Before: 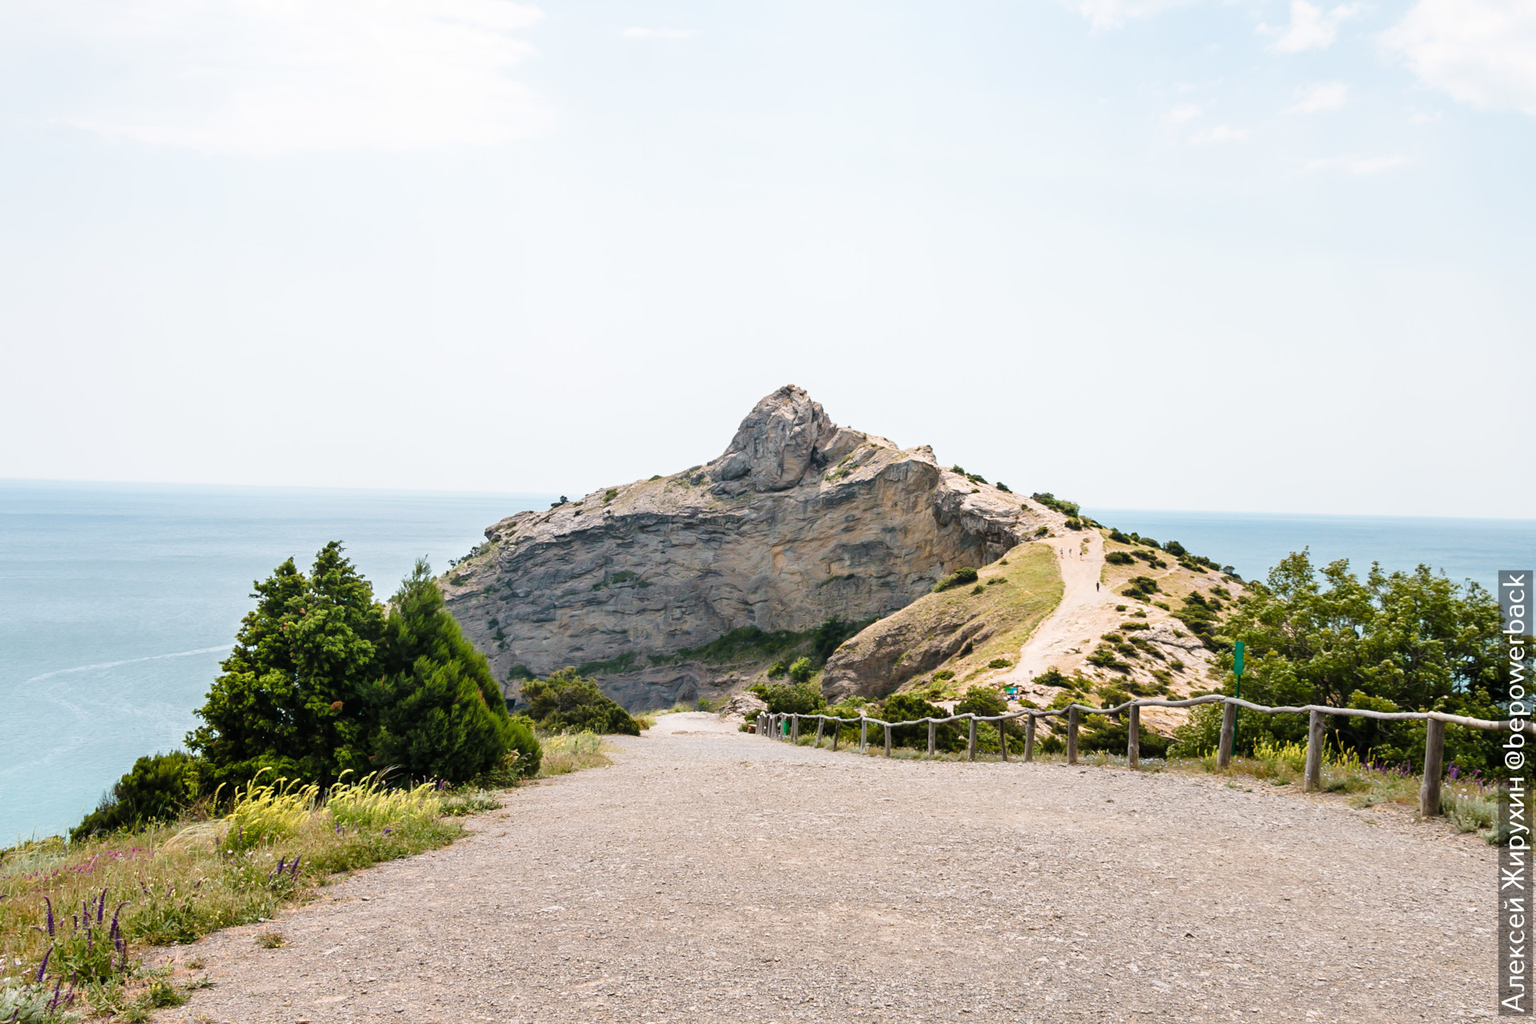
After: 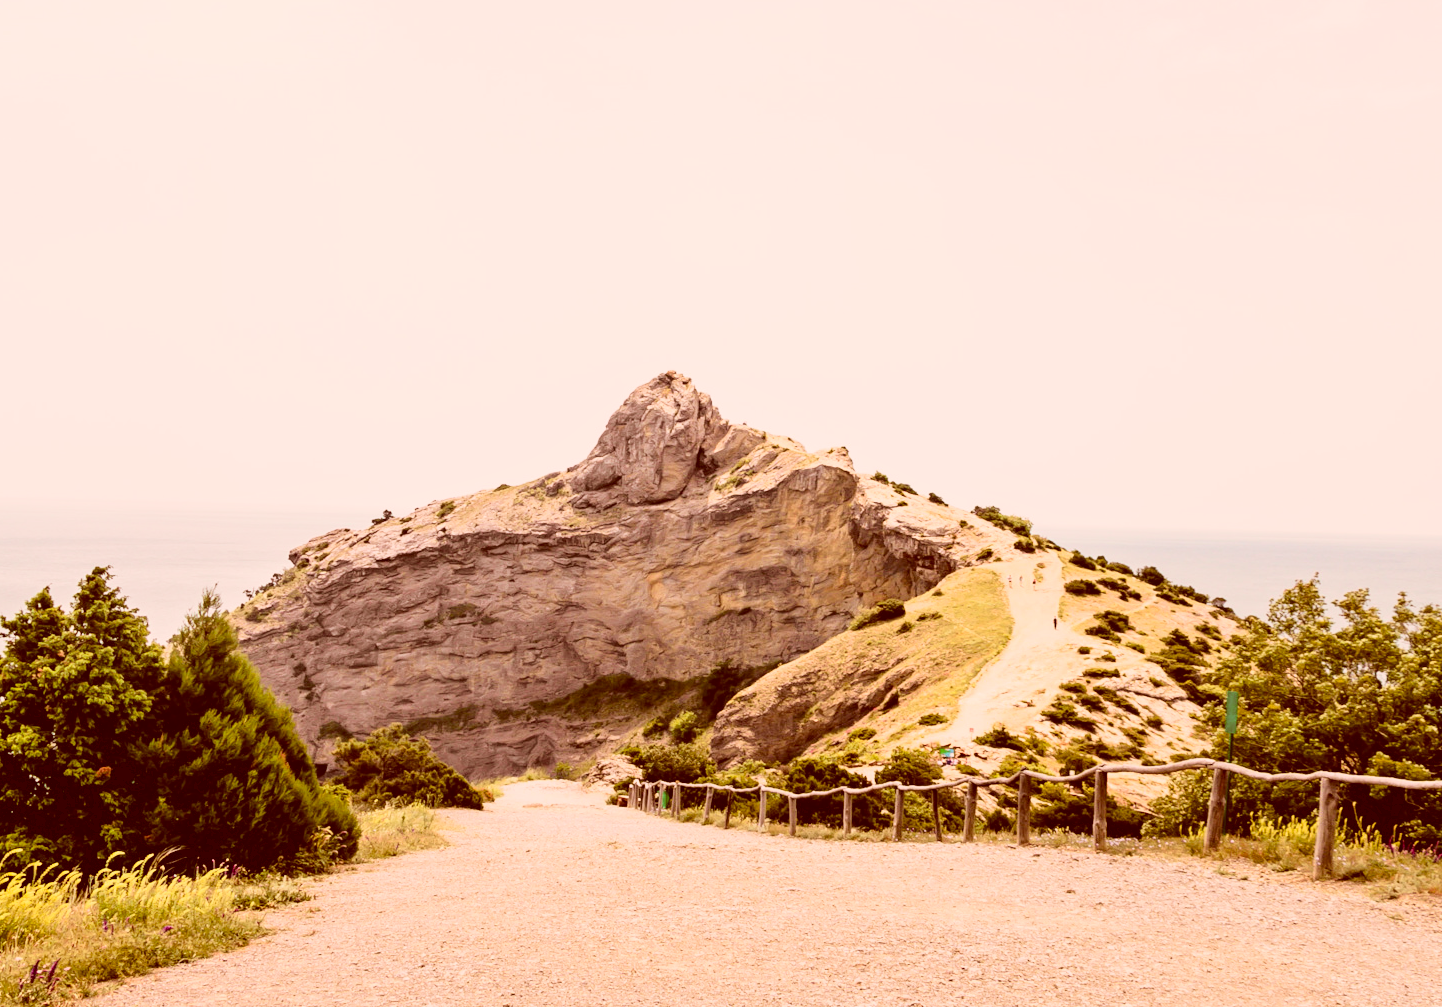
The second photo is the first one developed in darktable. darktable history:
tone curve: curves: ch0 [(0, 0.005) (0.103, 0.081) (0.196, 0.197) (0.391, 0.469) (0.491, 0.585) (0.638, 0.751) (0.822, 0.886) (0.997, 0.959)]; ch1 [(0, 0) (0.172, 0.123) (0.324, 0.253) (0.396, 0.388) (0.474, 0.479) (0.499, 0.498) (0.529, 0.528) (0.579, 0.614) (0.633, 0.677) (0.812, 0.856) (1, 1)]; ch2 [(0, 0) (0.411, 0.424) (0.459, 0.478) (0.5, 0.501) (0.517, 0.526) (0.553, 0.583) (0.609, 0.646) (0.708, 0.768) (0.839, 0.916) (1, 1)], color space Lab, independent channels, preserve colors none
crop: left 16.545%, top 8.642%, right 8.325%, bottom 12.654%
color correction: highlights a* 9.04, highlights b* 8.89, shadows a* 39.59, shadows b* 39.83, saturation 0.796
velvia: on, module defaults
tone equalizer: mask exposure compensation -0.488 EV
